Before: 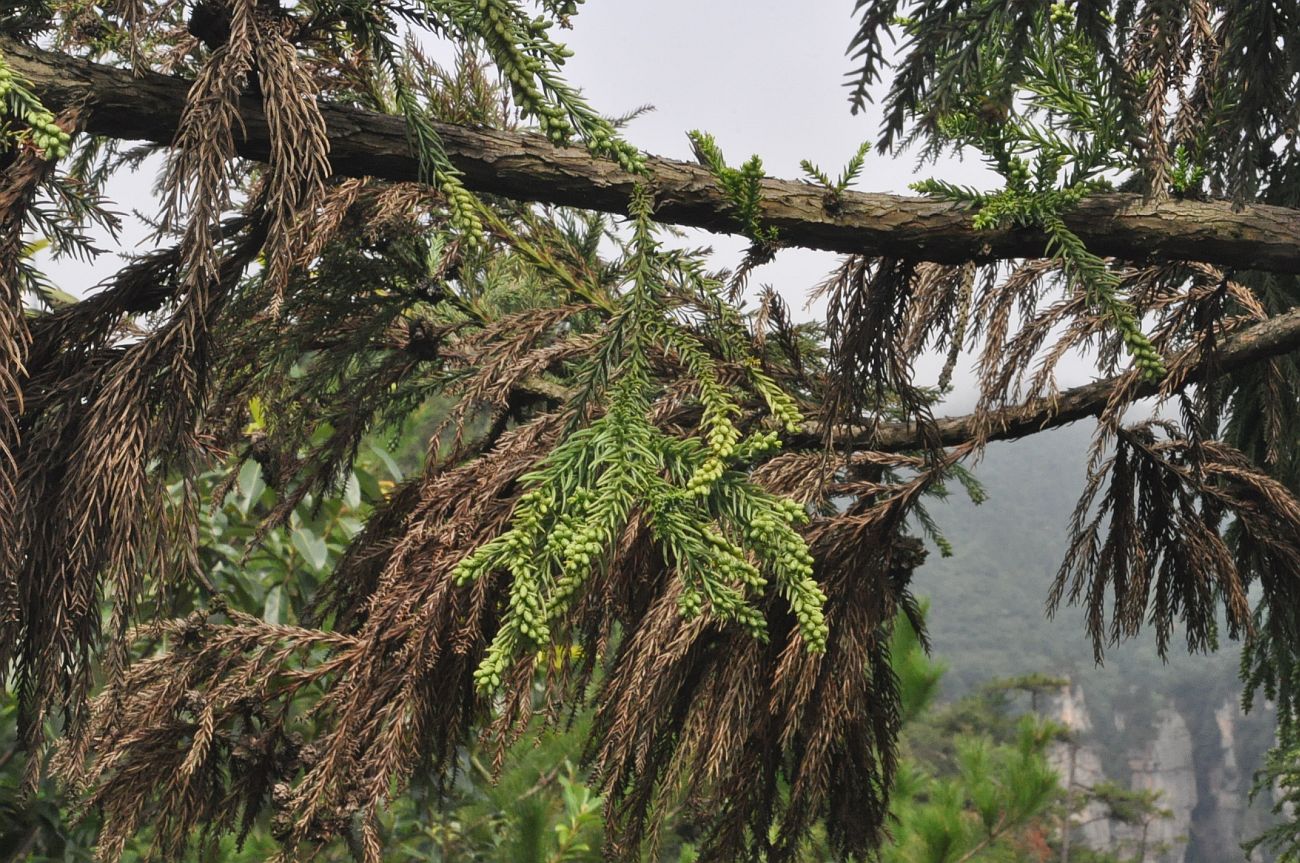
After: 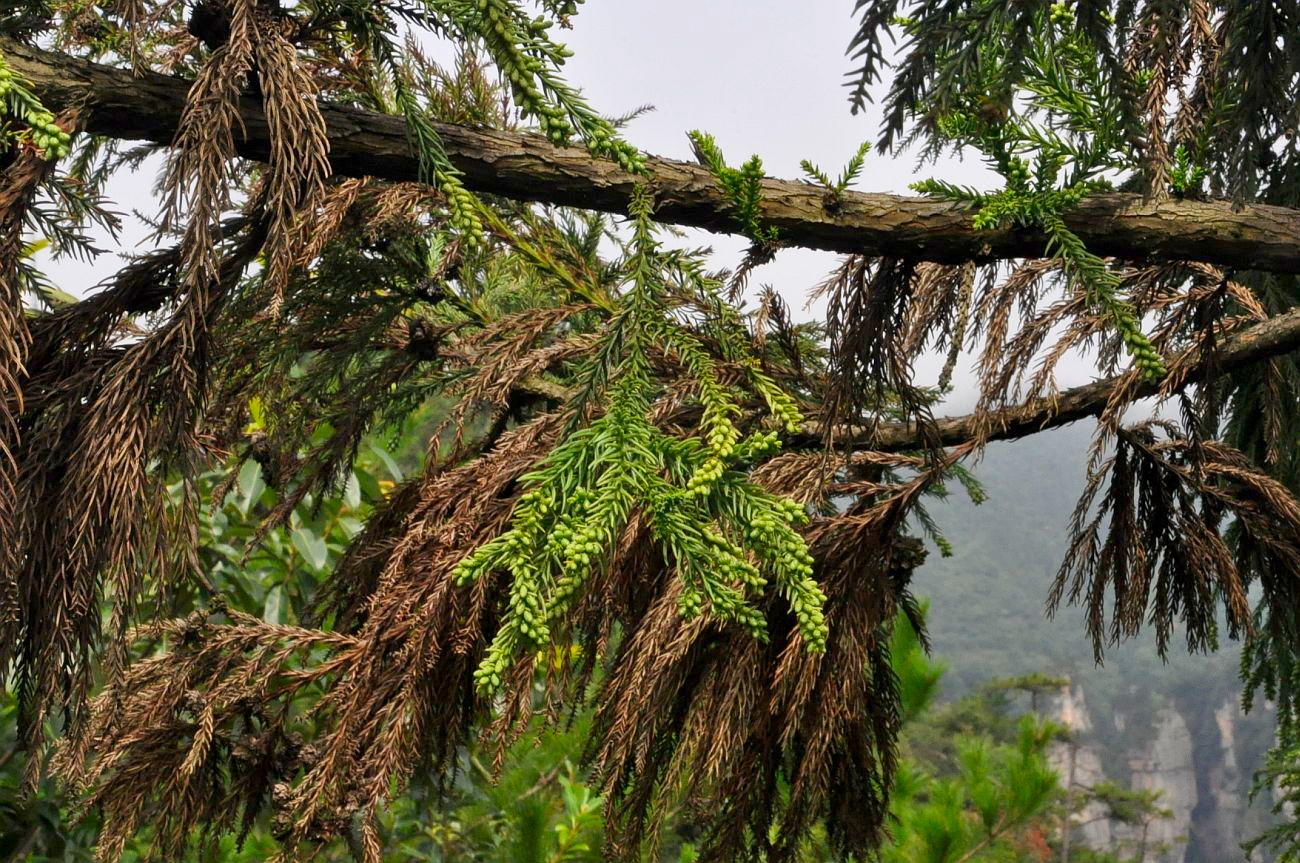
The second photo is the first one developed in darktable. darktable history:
contrast brightness saturation: brightness -0.02, saturation 0.35
tone curve: curves: ch0 [(0, 0) (0.003, 0.003) (0.011, 0.011) (0.025, 0.026) (0.044, 0.046) (0.069, 0.071) (0.1, 0.103) (0.136, 0.14) (0.177, 0.183) (0.224, 0.231) (0.277, 0.286) (0.335, 0.346) (0.399, 0.412) (0.468, 0.483) (0.543, 0.56) (0.623, 0.643) (0.709, 0.732) (0.801, 0.826) (0.898, 0.917) (1, 1)], preserve colors none
exposure: black level correction 0.007, compensate highlight preservation false
